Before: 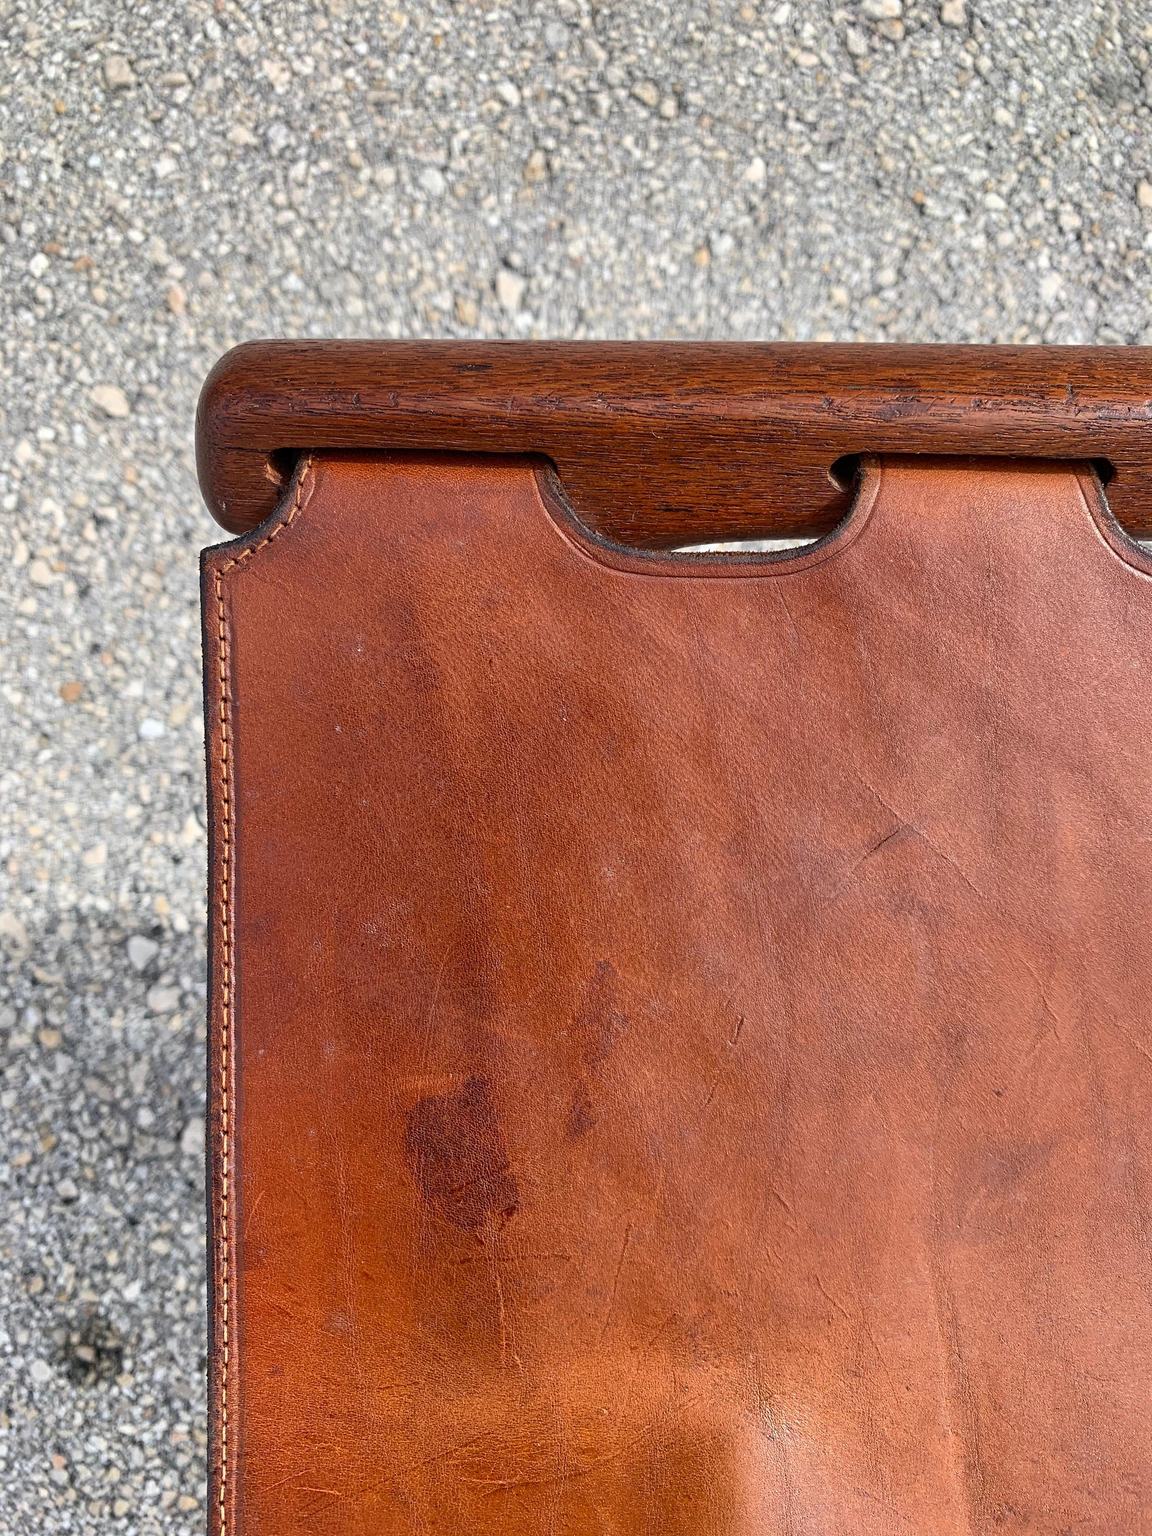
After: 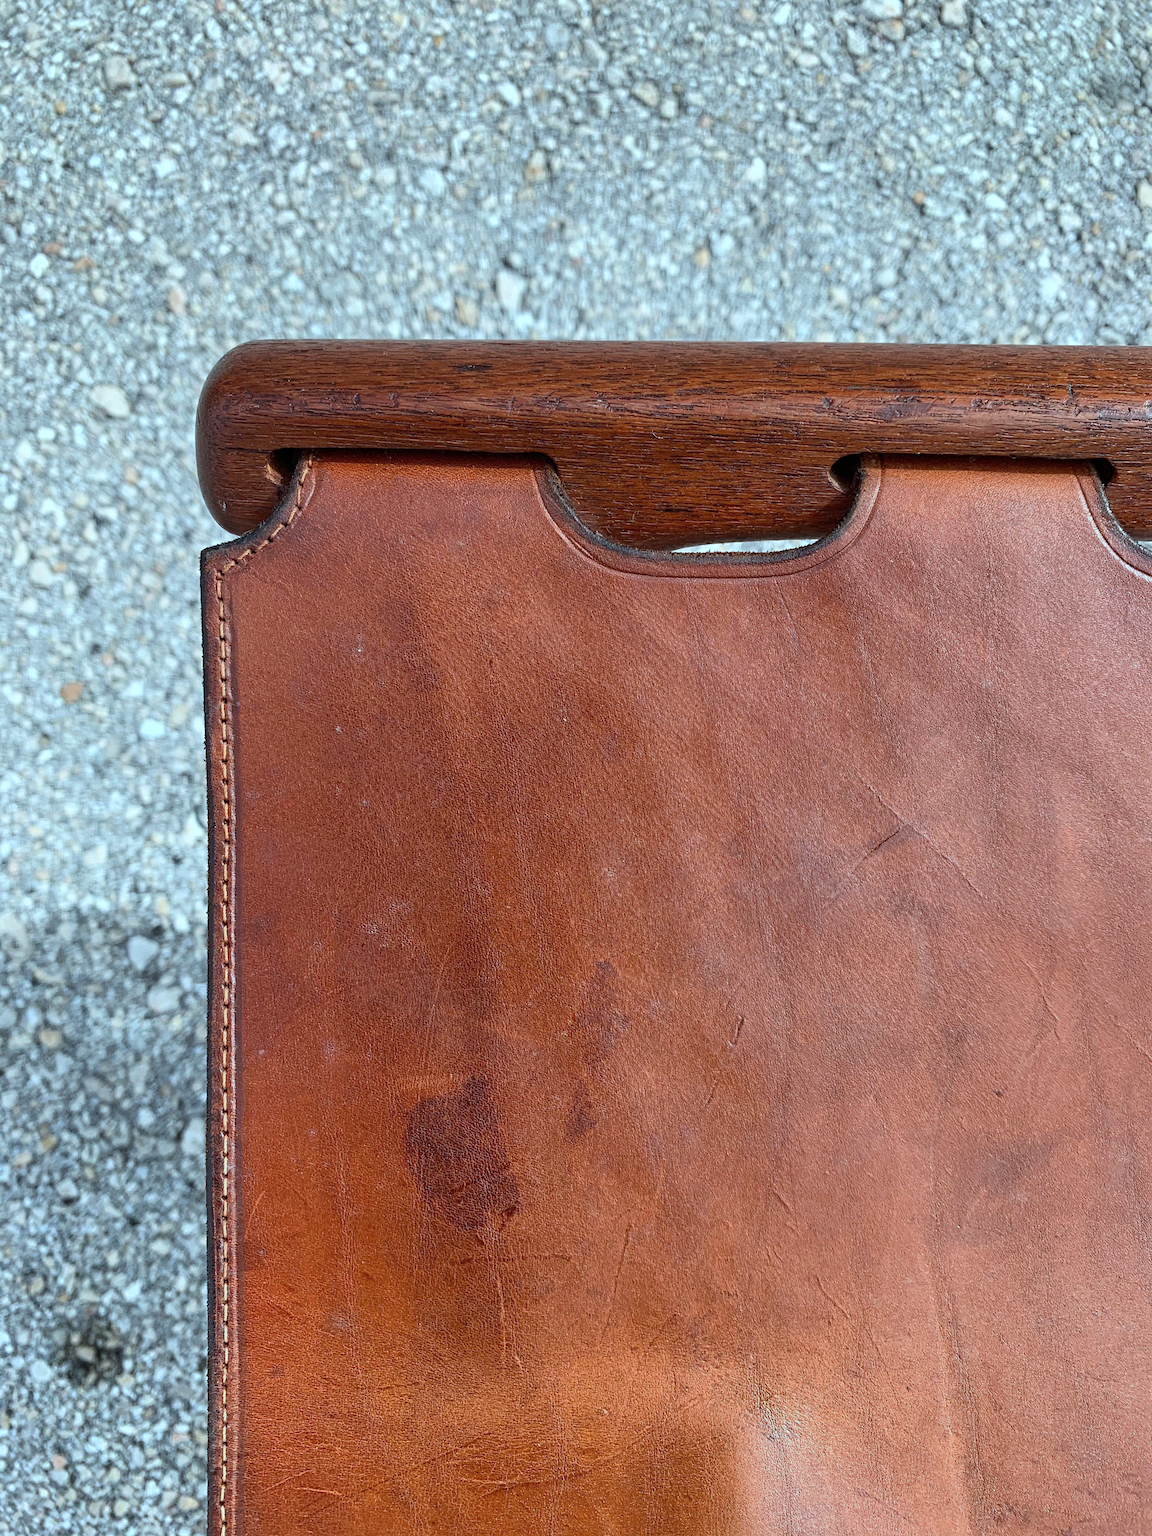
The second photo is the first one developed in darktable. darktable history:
color correction: highlights a* -12.14, highlights b* -15.66
